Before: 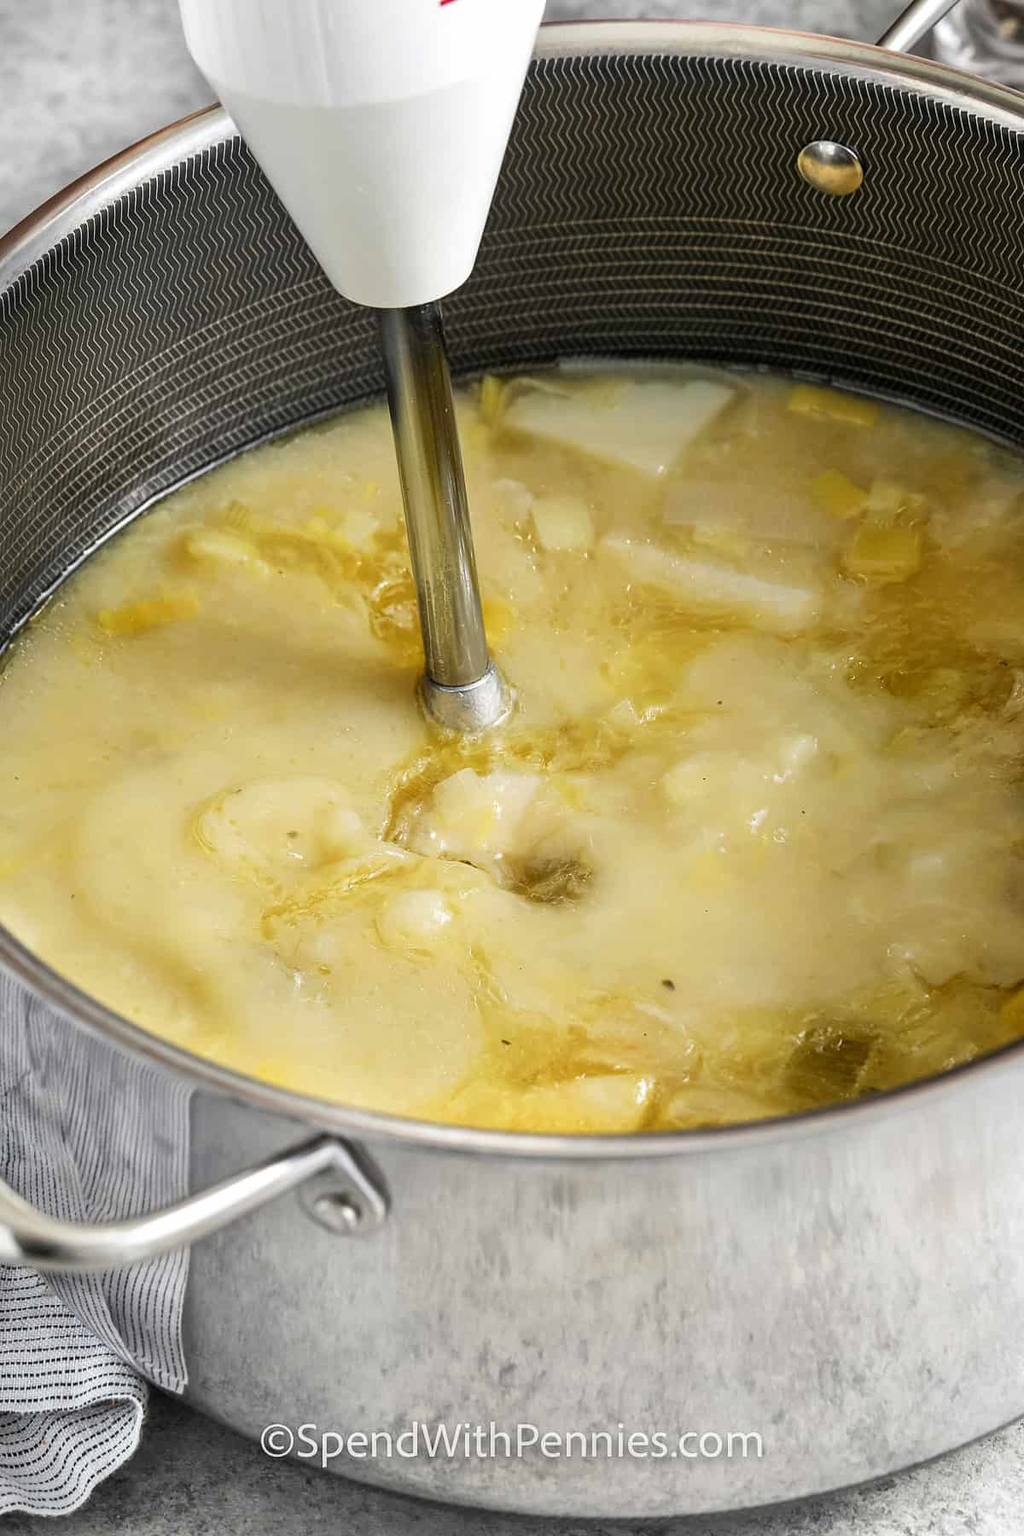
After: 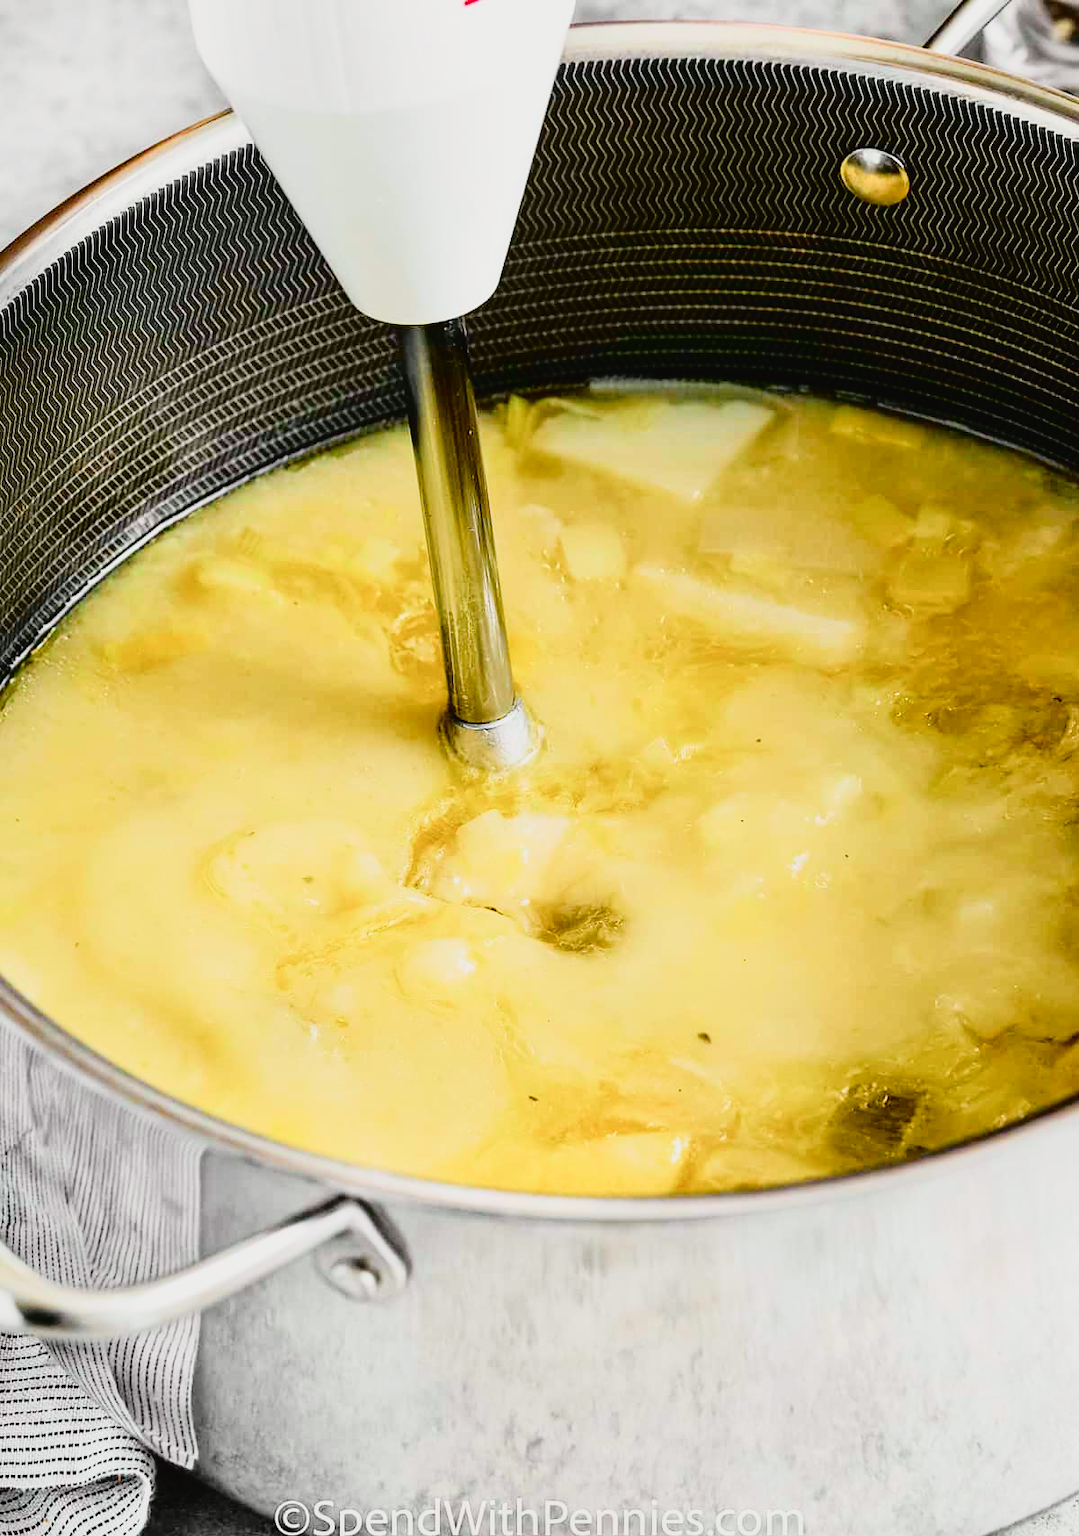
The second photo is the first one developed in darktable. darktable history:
tone curve: curves: ch0 [(0, 0.022) (0.177, 0.086) (0.392, 0.438) (0.704, 0.844) (0.858, 0.938) (1, 0.981)]; ch1 [(0, 0) (0.402, 0.36) (0.476, 0.456) (0.498, 0.497) (0.518, 0.521) (0.58, 0.598) (0.619, 0.65) (0.692, 0.737) (1, 1)]; ch2 [(0, 0) (0.415, 0.438) (0.483, 0.499) (0.503, 0.503) (0.526, 0.532) (0.563, 0.604) (0.626, 0.697) (0.699, 0.753) (0.997, 0.858)], color space Lab, independent channels
exposure: exposure 0.2 EV, compensate highlight preservation false
filmic rgb: black relative exposure -7.32 EV, white relative exposure 5.09 EV, hardness 3.2
color balance rgb: perceptual saturation grading › global saturation 20%, perceptual saturation grading › highlights -25%, perceptual saturation grading › shadows 50%
crop and rotate: top 0%, bottom 5.097%
